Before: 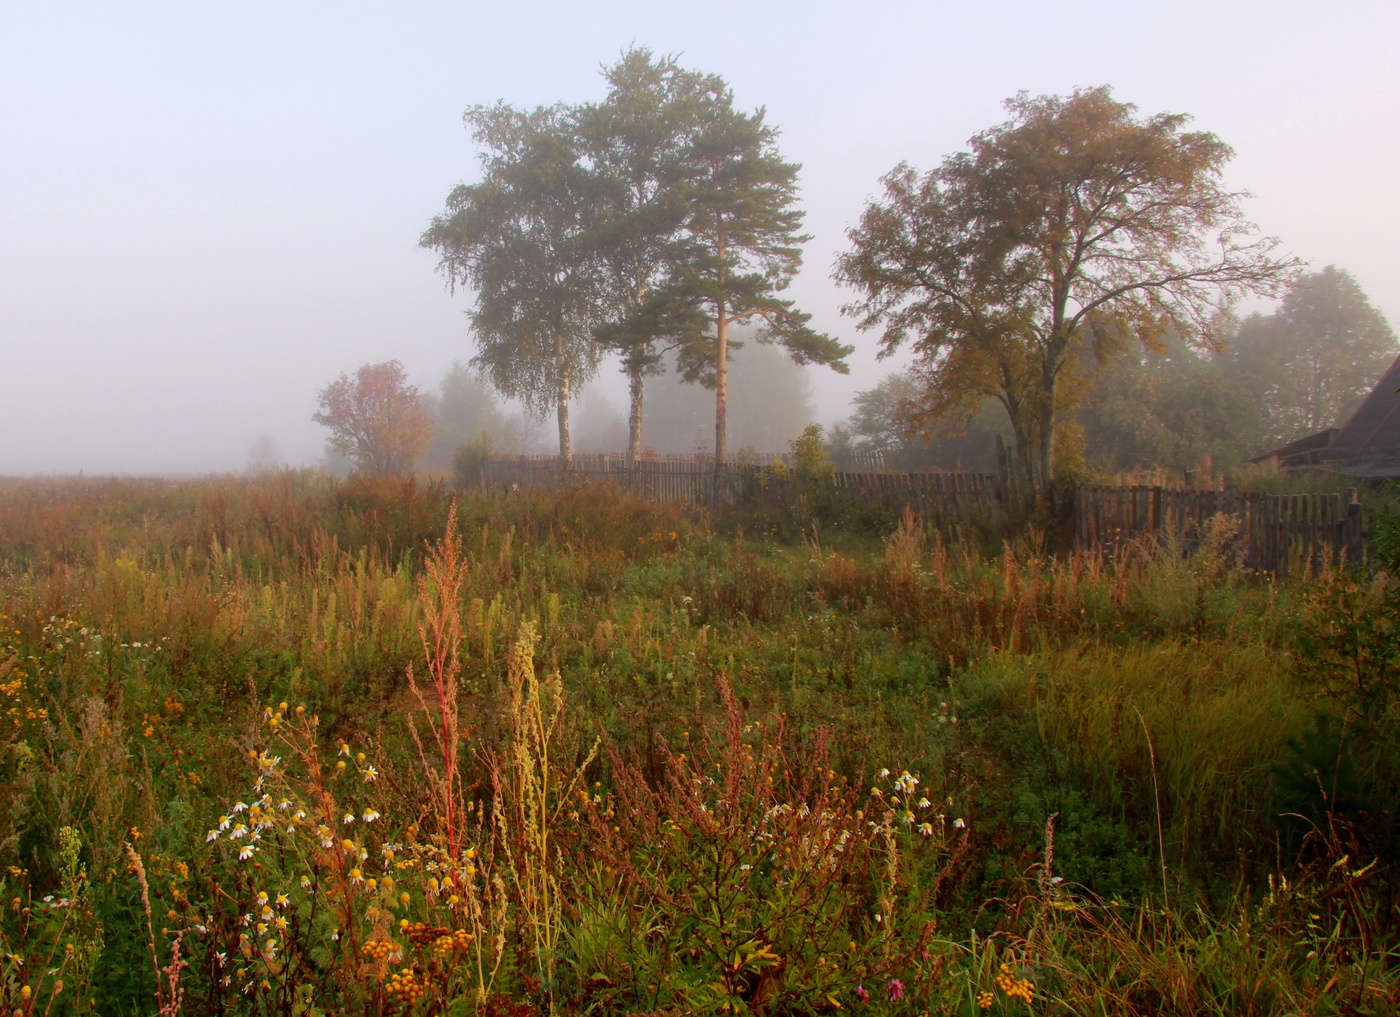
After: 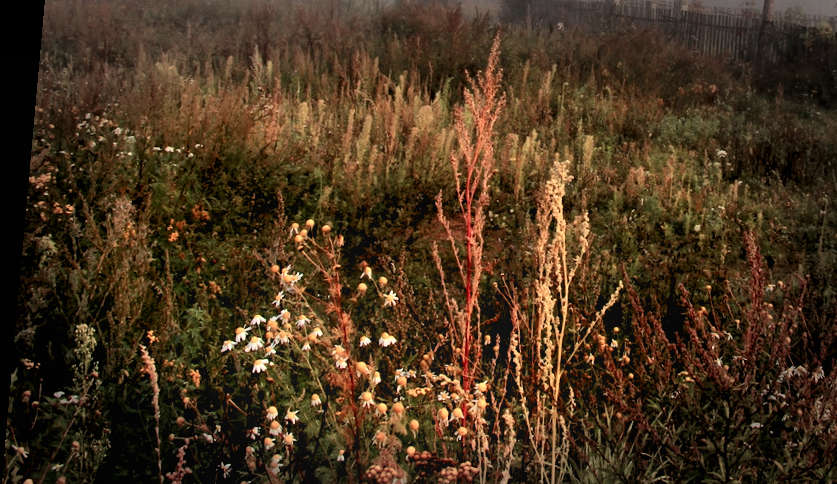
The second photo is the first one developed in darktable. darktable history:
rgb levels: levels [[0.029, 0.461, 0.922], [0, 0.5, 1], [0, 0.5, 1]]
rotate and perspective: rotation 5.12°, automatic cropping off
contrast brightness saturation: contrast 0.28
bloom: on, module defaults
crop: top 44.483%, right 43.593%, bottom 12.892%
color zones: curves: ch0 [(0, 0.473) (0.001, 0.473) (0.226, 0.548) (0.4, 0.589) (0.525, 0.54) (0.728, 0.403) (0.999, 0.473) (1, 0.473)]; ch1 [(0, 0.619) (0.001, 0.619) (0.234, 0.388) (0.4, 0.372) (0.528, 0.422) (0.732, 0.53) (0.999, 0.619) (1, 0.619)]; ch2 [(0, 0.547) (0.001, 0.547) (0.226, 0.45) (0.4, 0.525) (0.525, 0.585) (0.8, 0.511) (0.999, 0.547) (1, 0.547)]
vignetting: fall-off start 66.7%, fall-off radius 39.74%, brightness -0.576, saturation -0.258, automatic ratio true, width/height ratio 0.671, dithering 16-bit output
